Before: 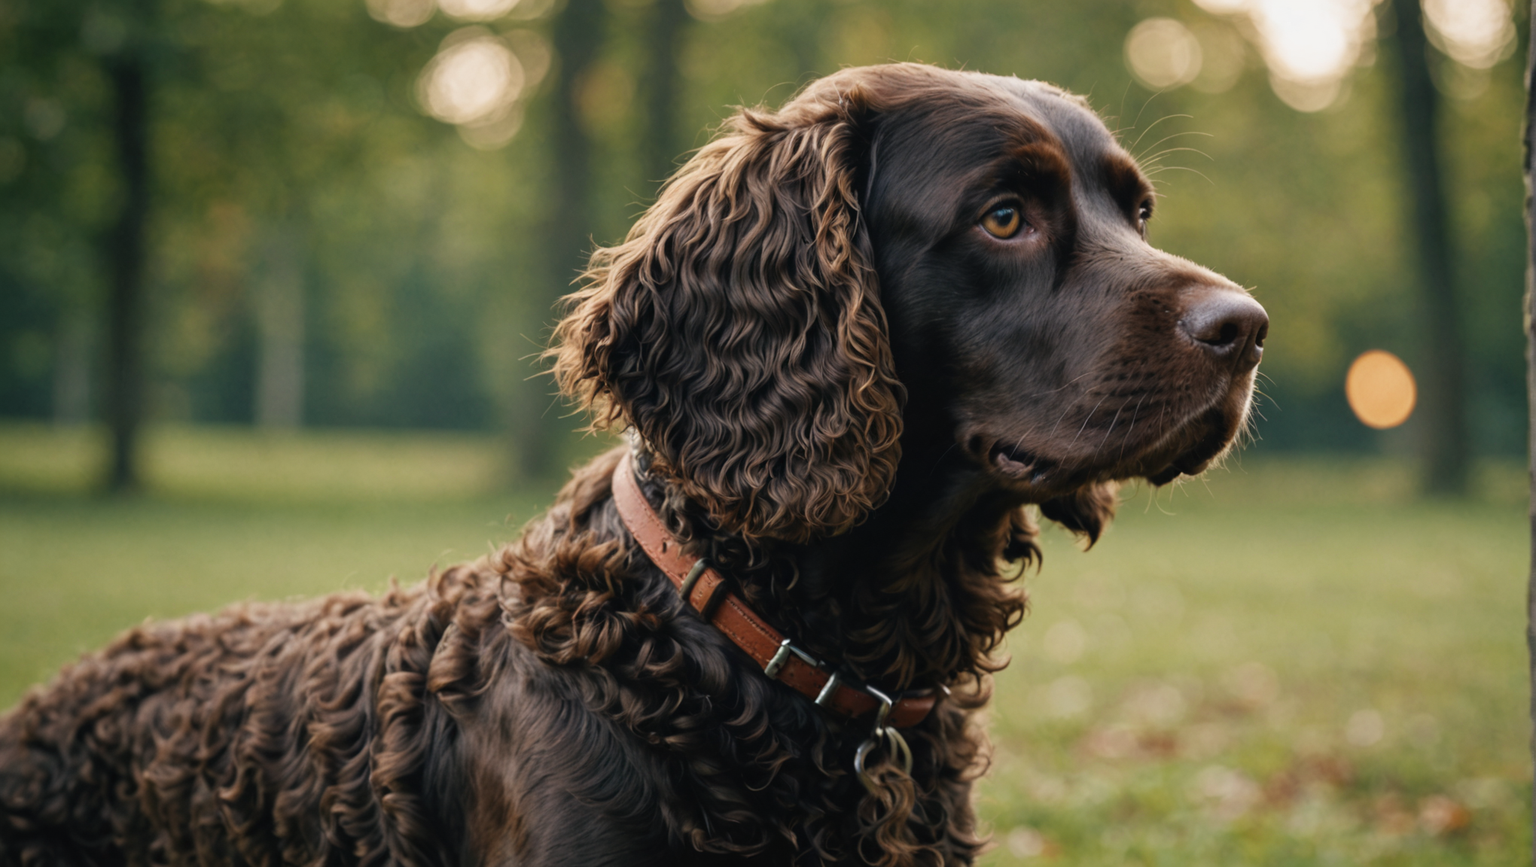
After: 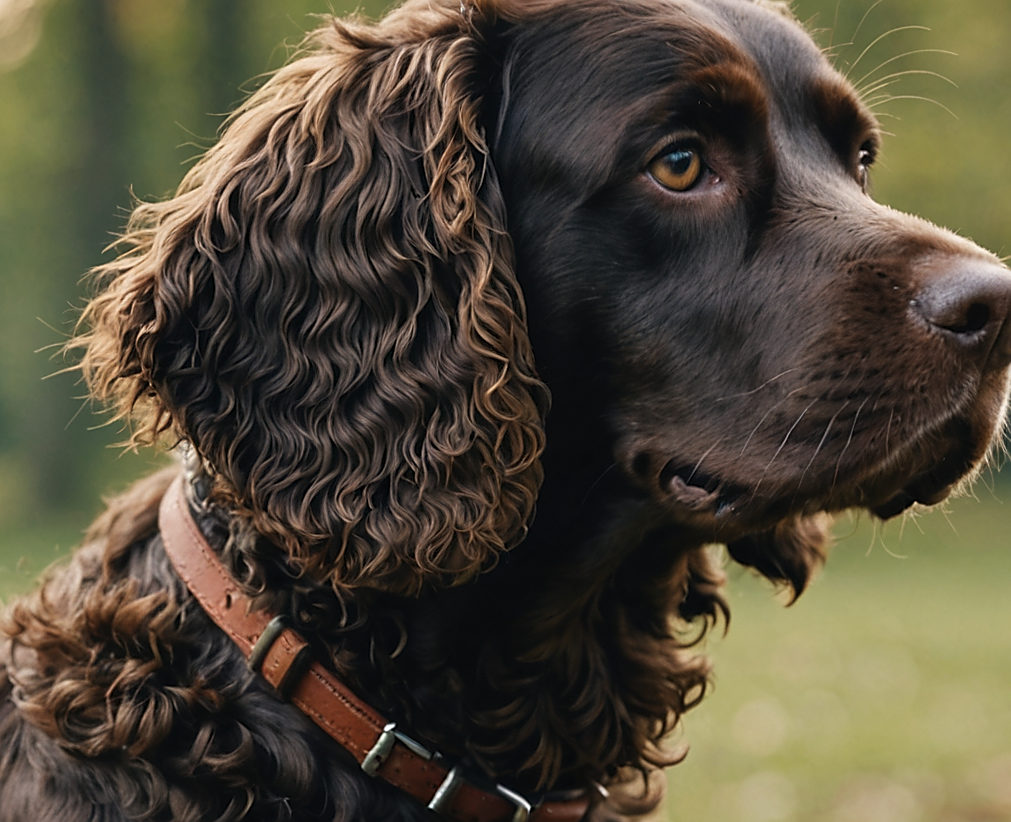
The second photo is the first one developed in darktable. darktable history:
crop: left 32.075%, top 10.976%, right 18.355%, bottom 17.596%
sharpen: radius 1.4, amount 1.25, threshold 0.7
